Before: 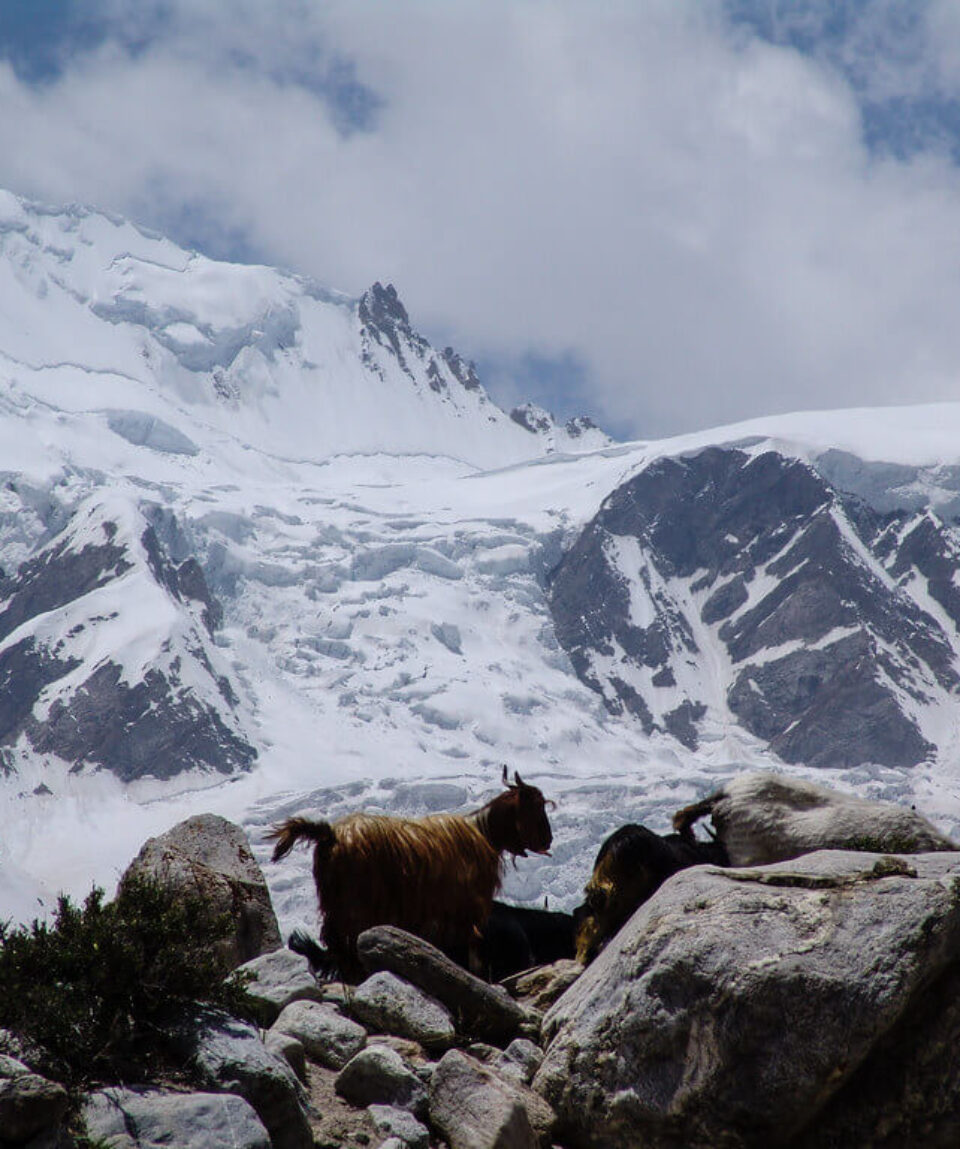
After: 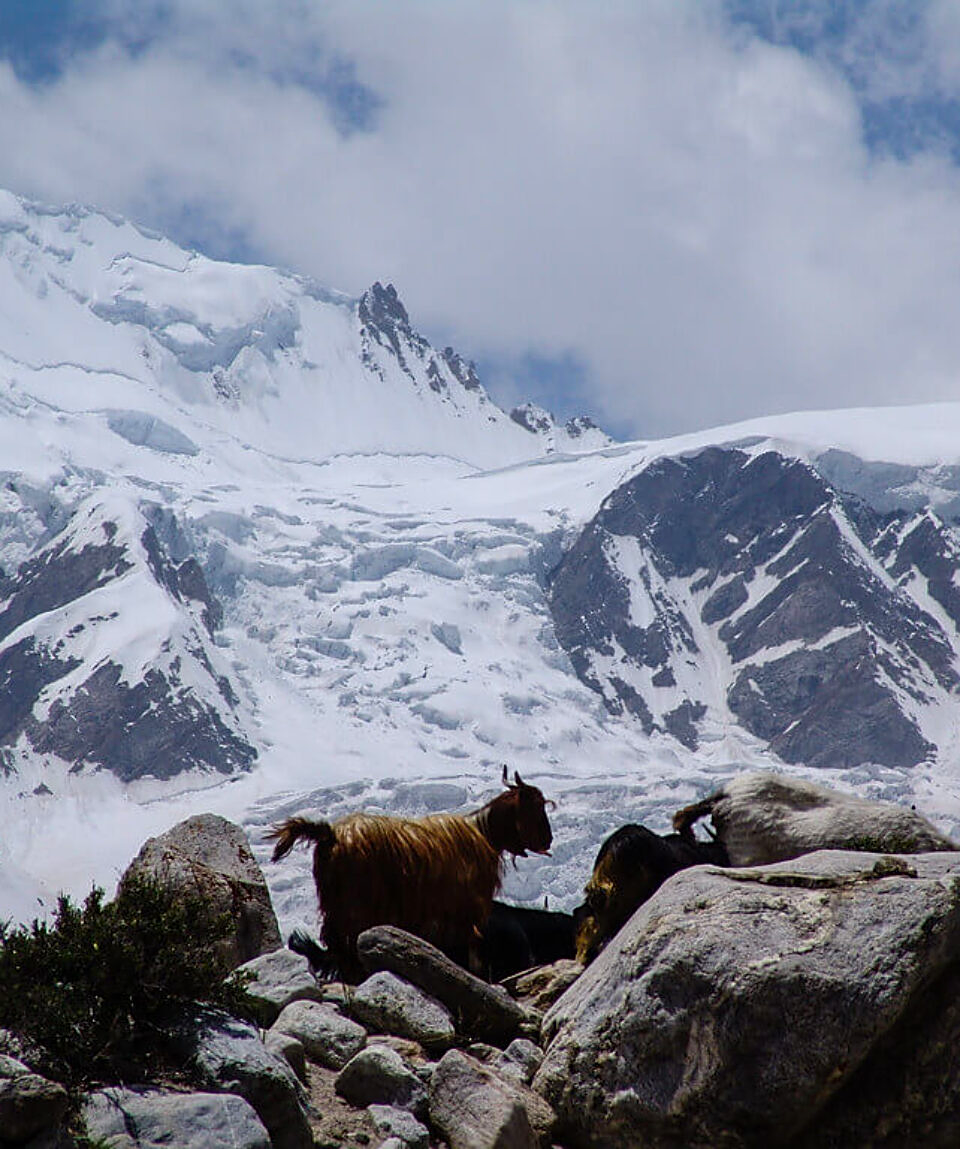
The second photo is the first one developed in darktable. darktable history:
contrast brightness saturation: contrast 0.04, saturation 0.16
sharpen: on, module defaults
